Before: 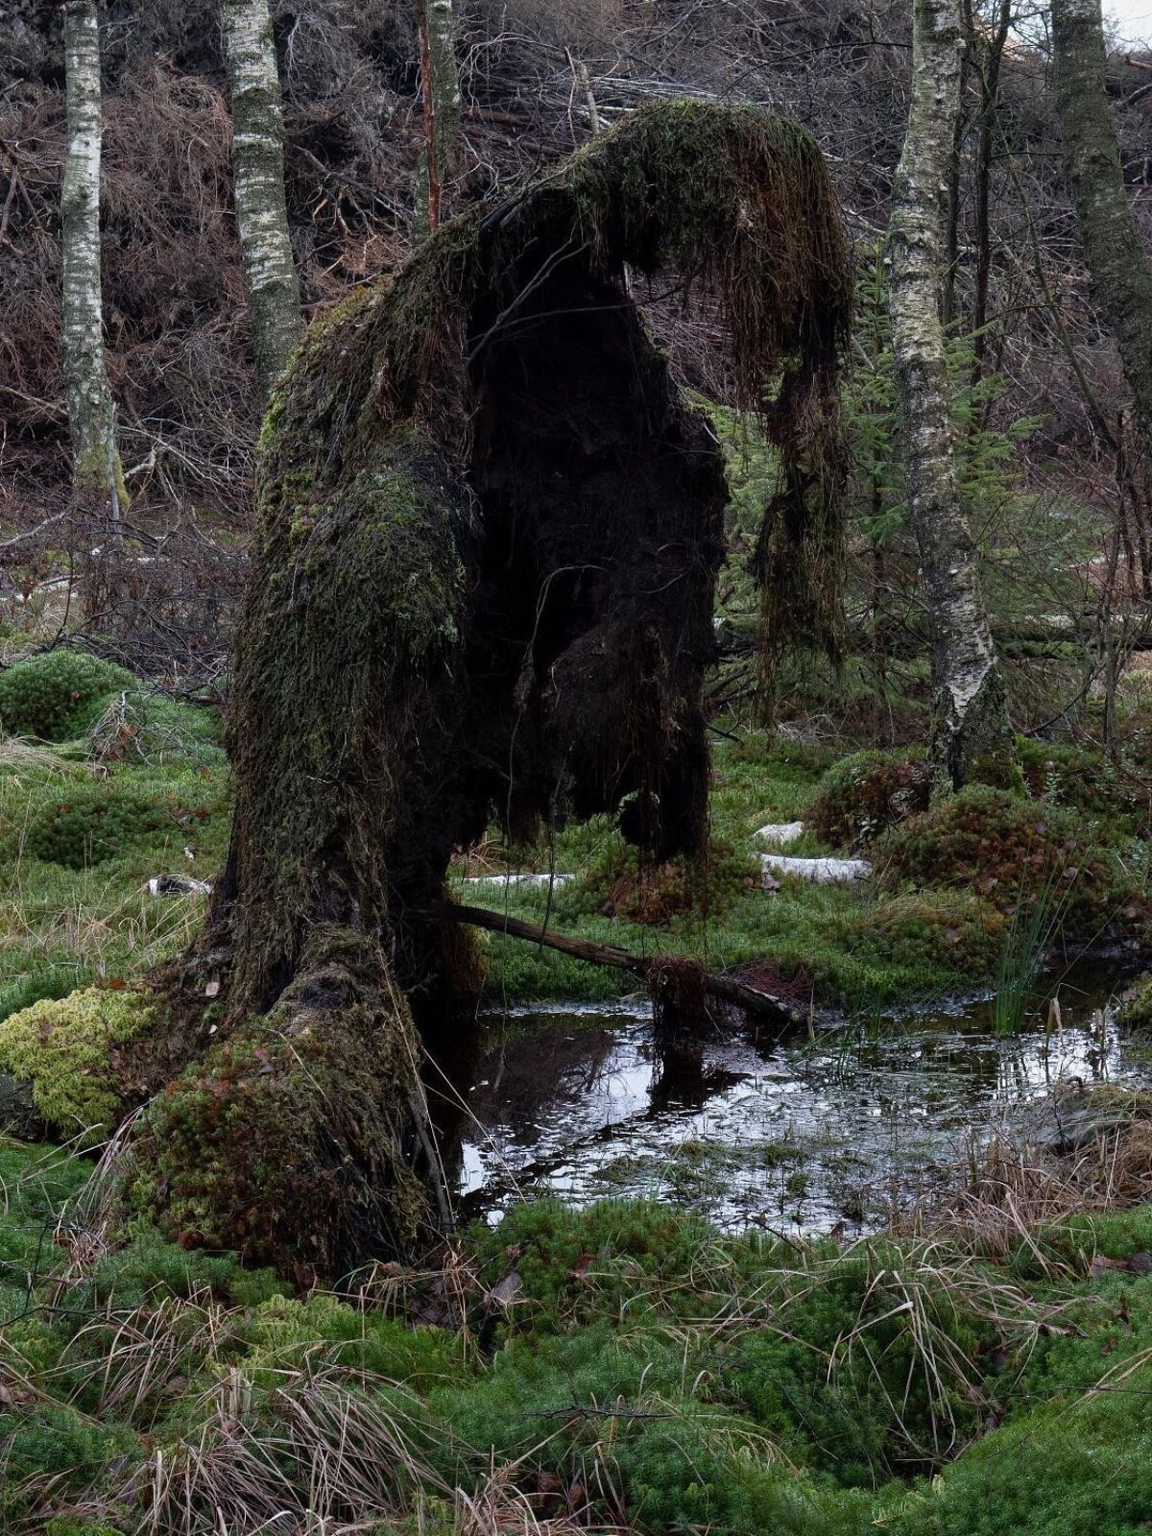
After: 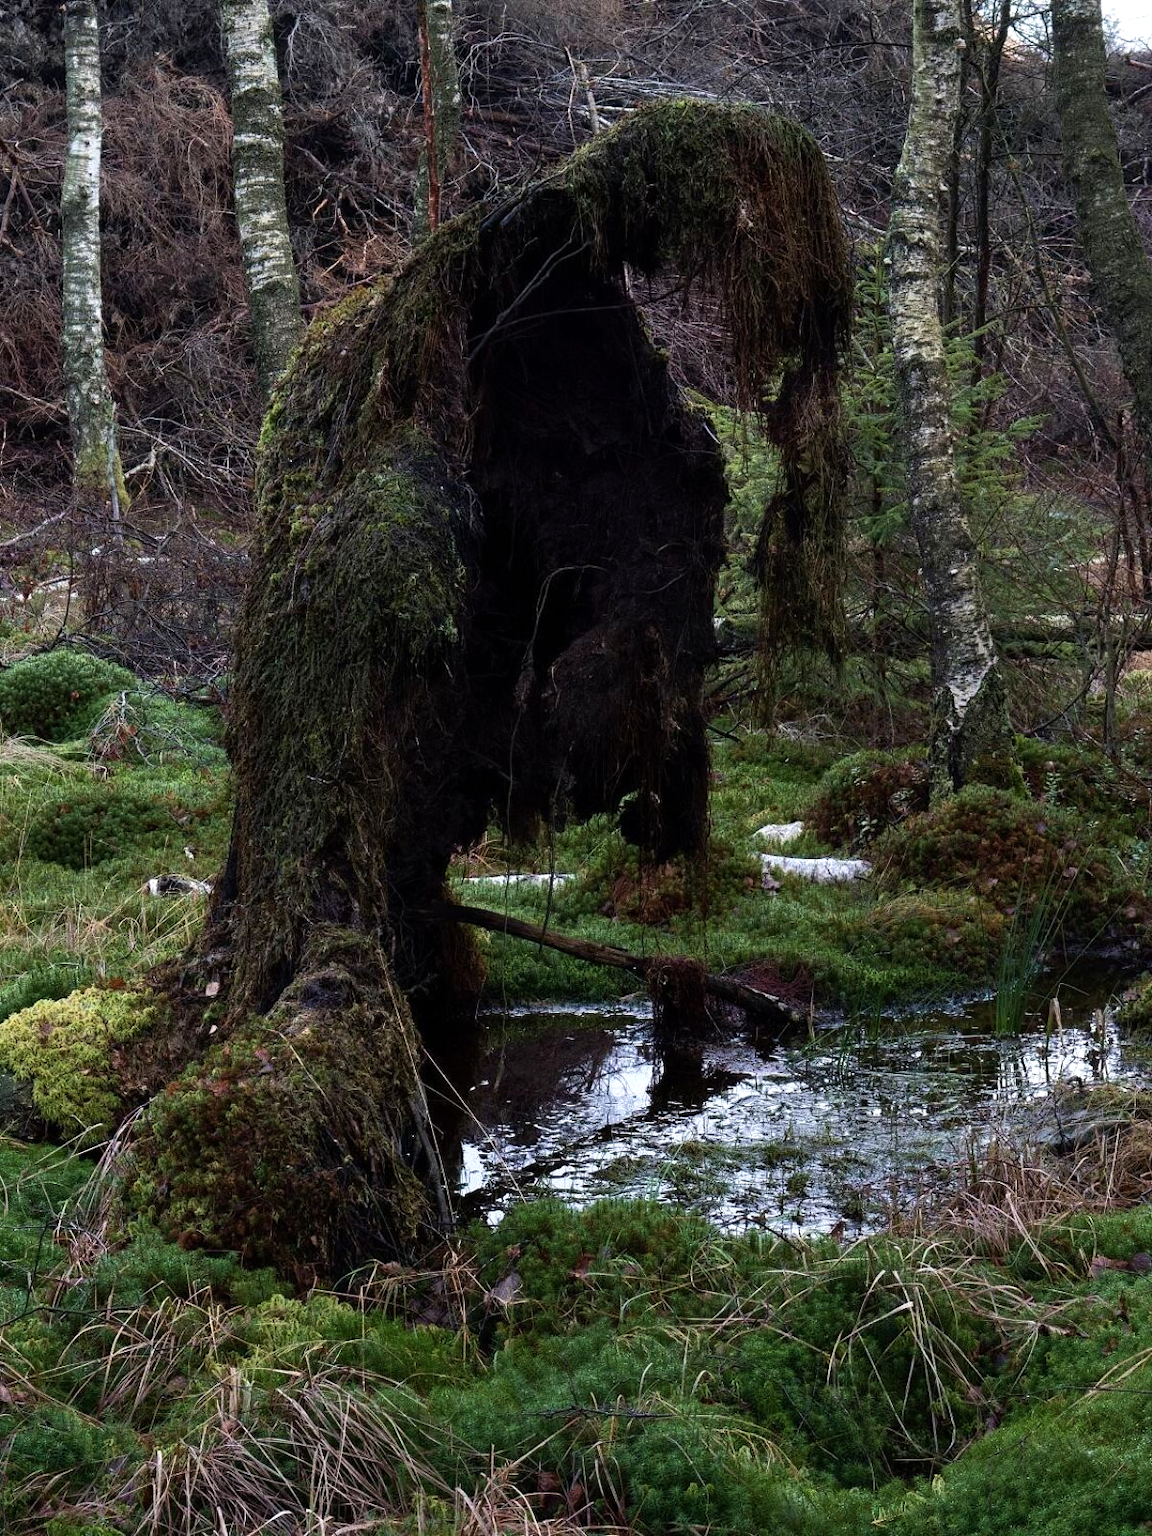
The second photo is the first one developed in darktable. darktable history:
velvia: on, module defaults
tone equalizer: -8 EV -0.417 EV, -7 EV -0.389 EV, -6 EV -0.333 EV, -5 EV -0.222 EV, -3 EV 0.222 EV, -2 EV 0.333 EV, -1 EV 0.389 EV, +0 EV 0.417 EV, edges refinement/feathering 500, mask exposure compensation -1.57 EV, preserve details no
